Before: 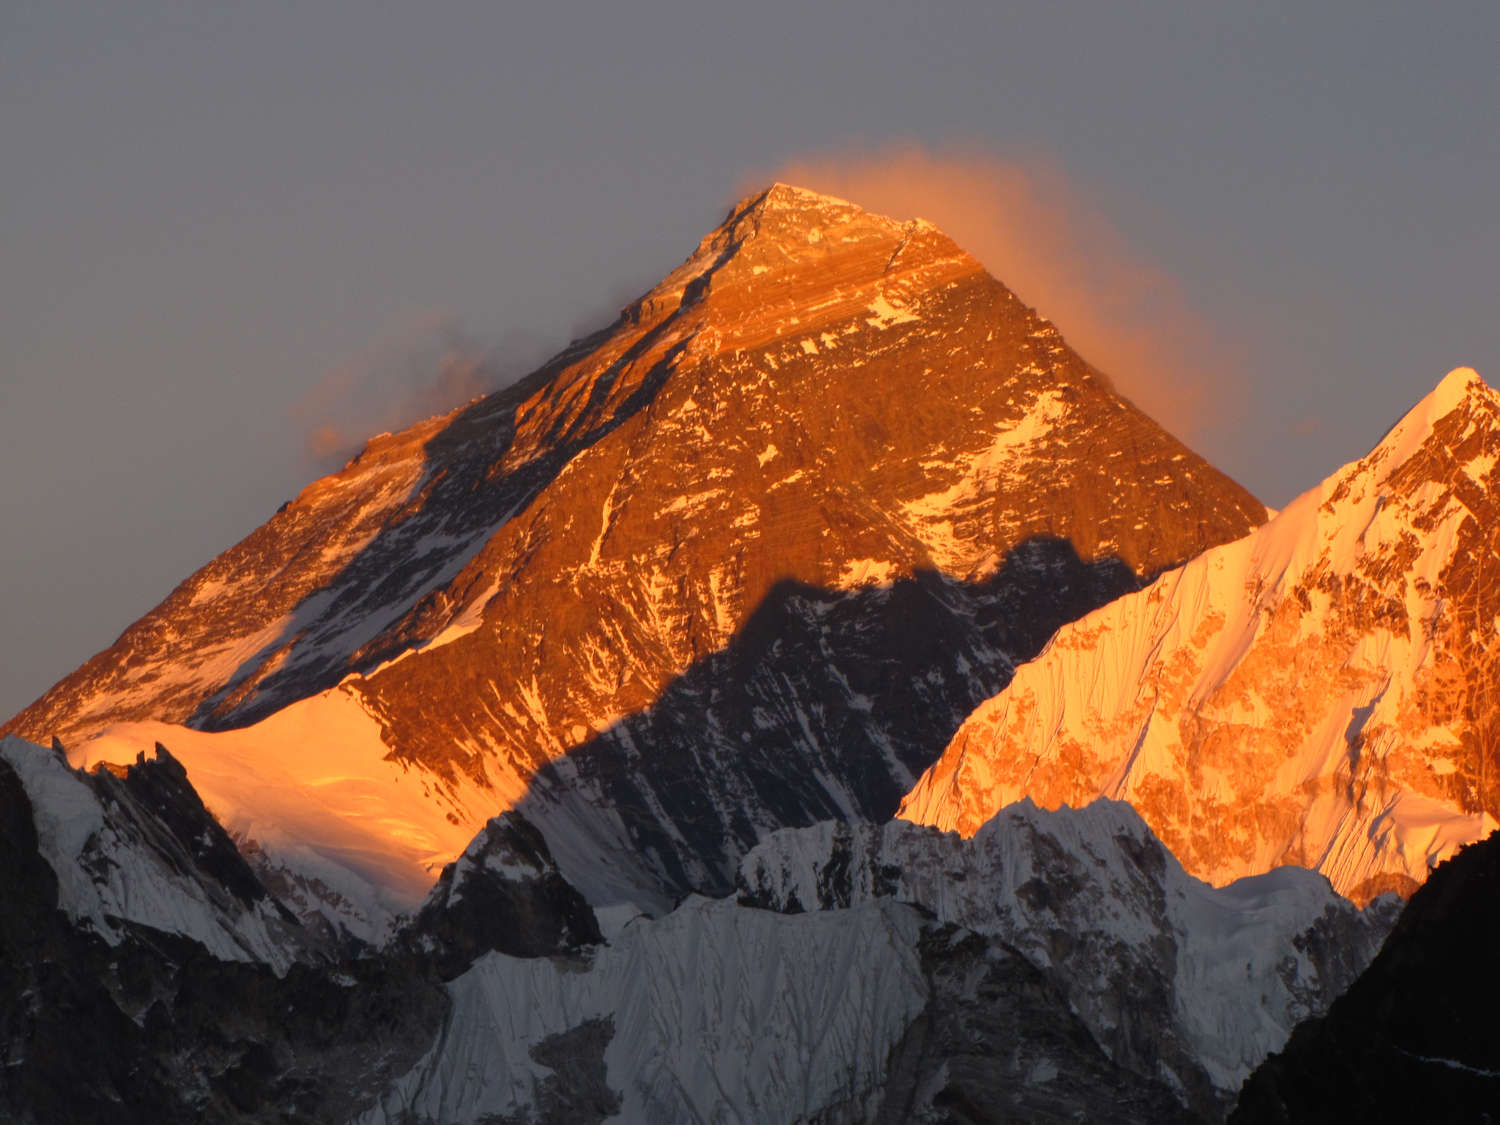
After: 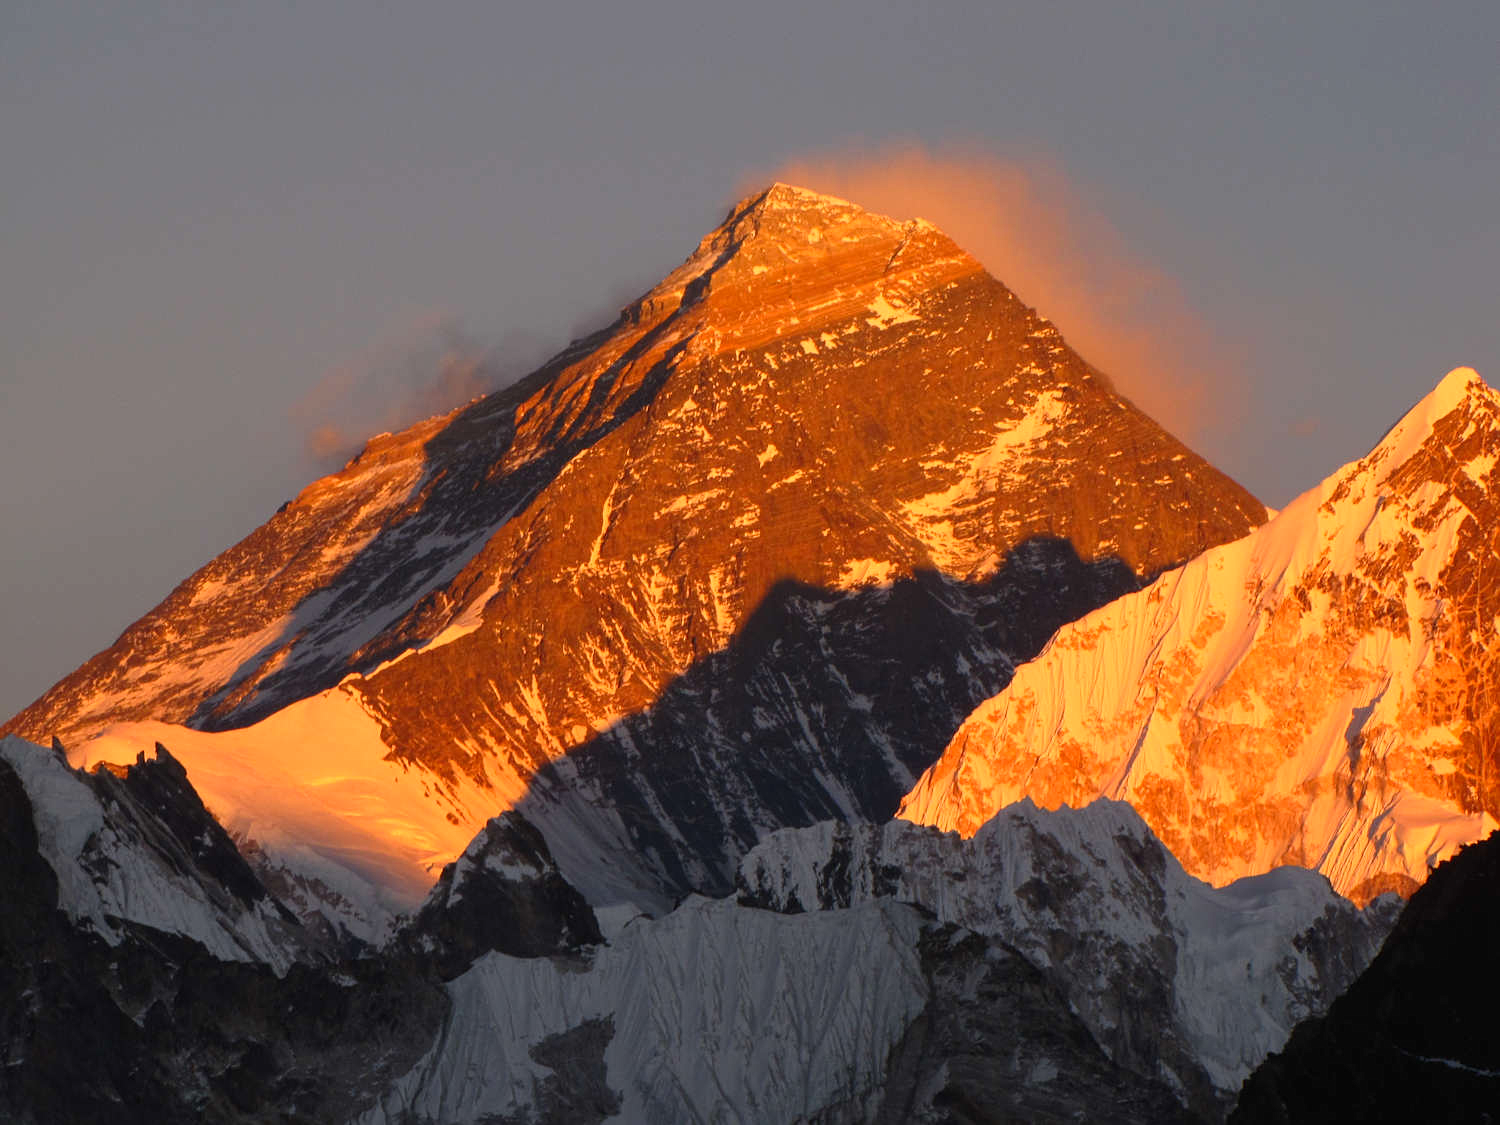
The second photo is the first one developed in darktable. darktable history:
sharpen: radius 1.272, amount 0.305, threshold 0
contrast brightness saturation: contrast 0.1, brightness 0.03, saturation 0.09
